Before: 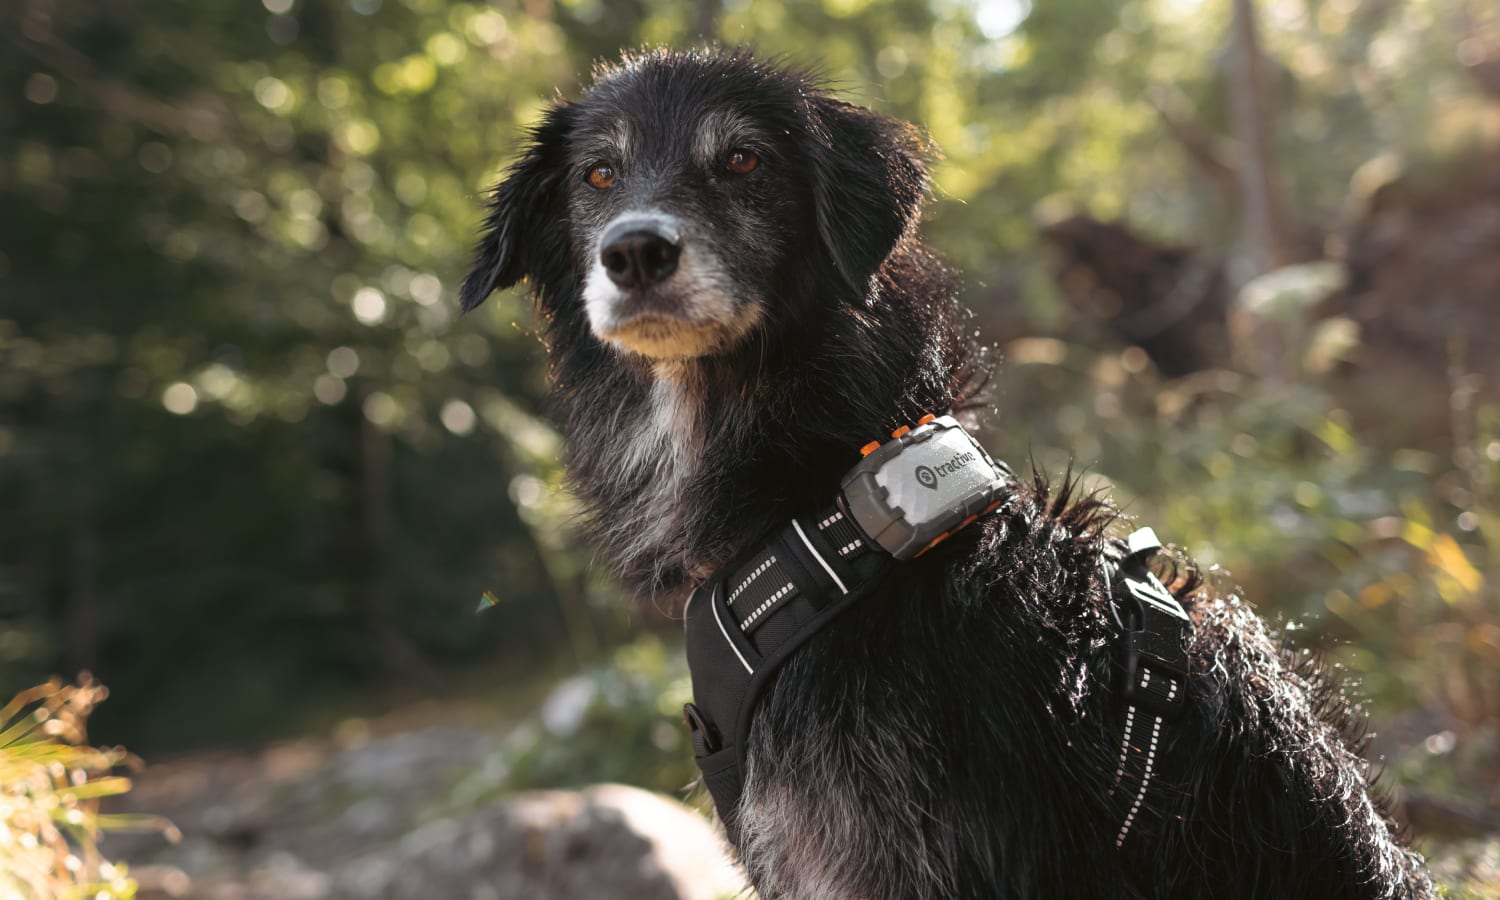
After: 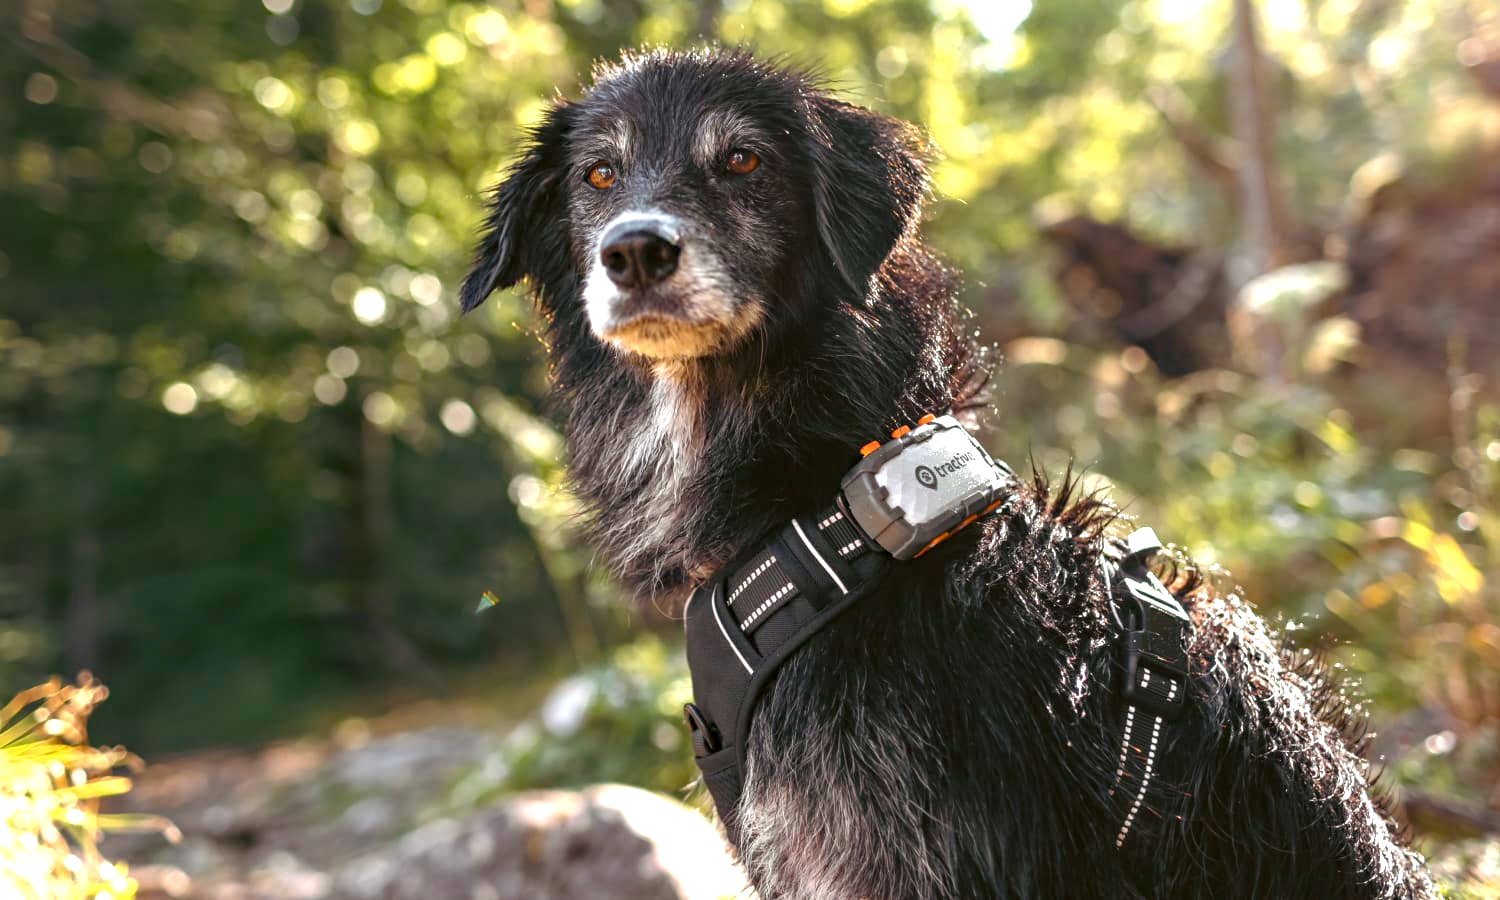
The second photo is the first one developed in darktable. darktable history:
haze removal: compatibility mode true, adaptive false
exposure: black level correction 0.001, exposure 0.956 EV, compensate highlight preservation false
local contrast: on, module defaults
color balance rgb: perceptual saturation grading › global saturation 20%, perceptual saturation grading › highlights -24.911%, perceptual saturation grading › shadows 24.989%, global vibrance 20%
